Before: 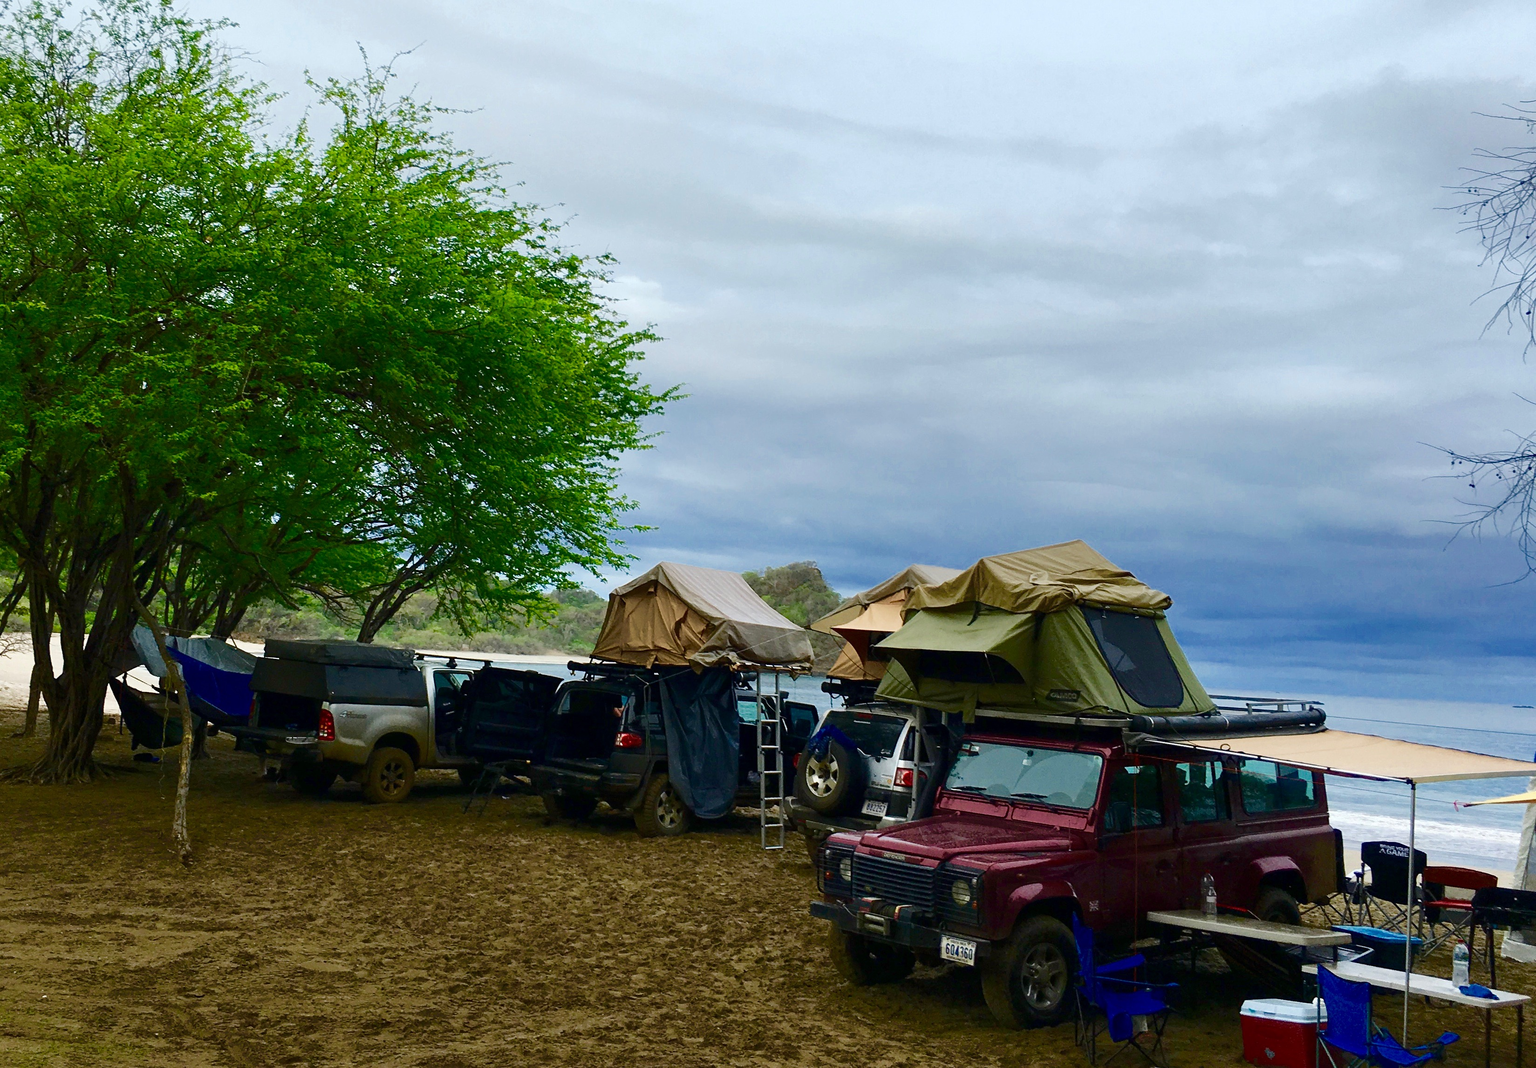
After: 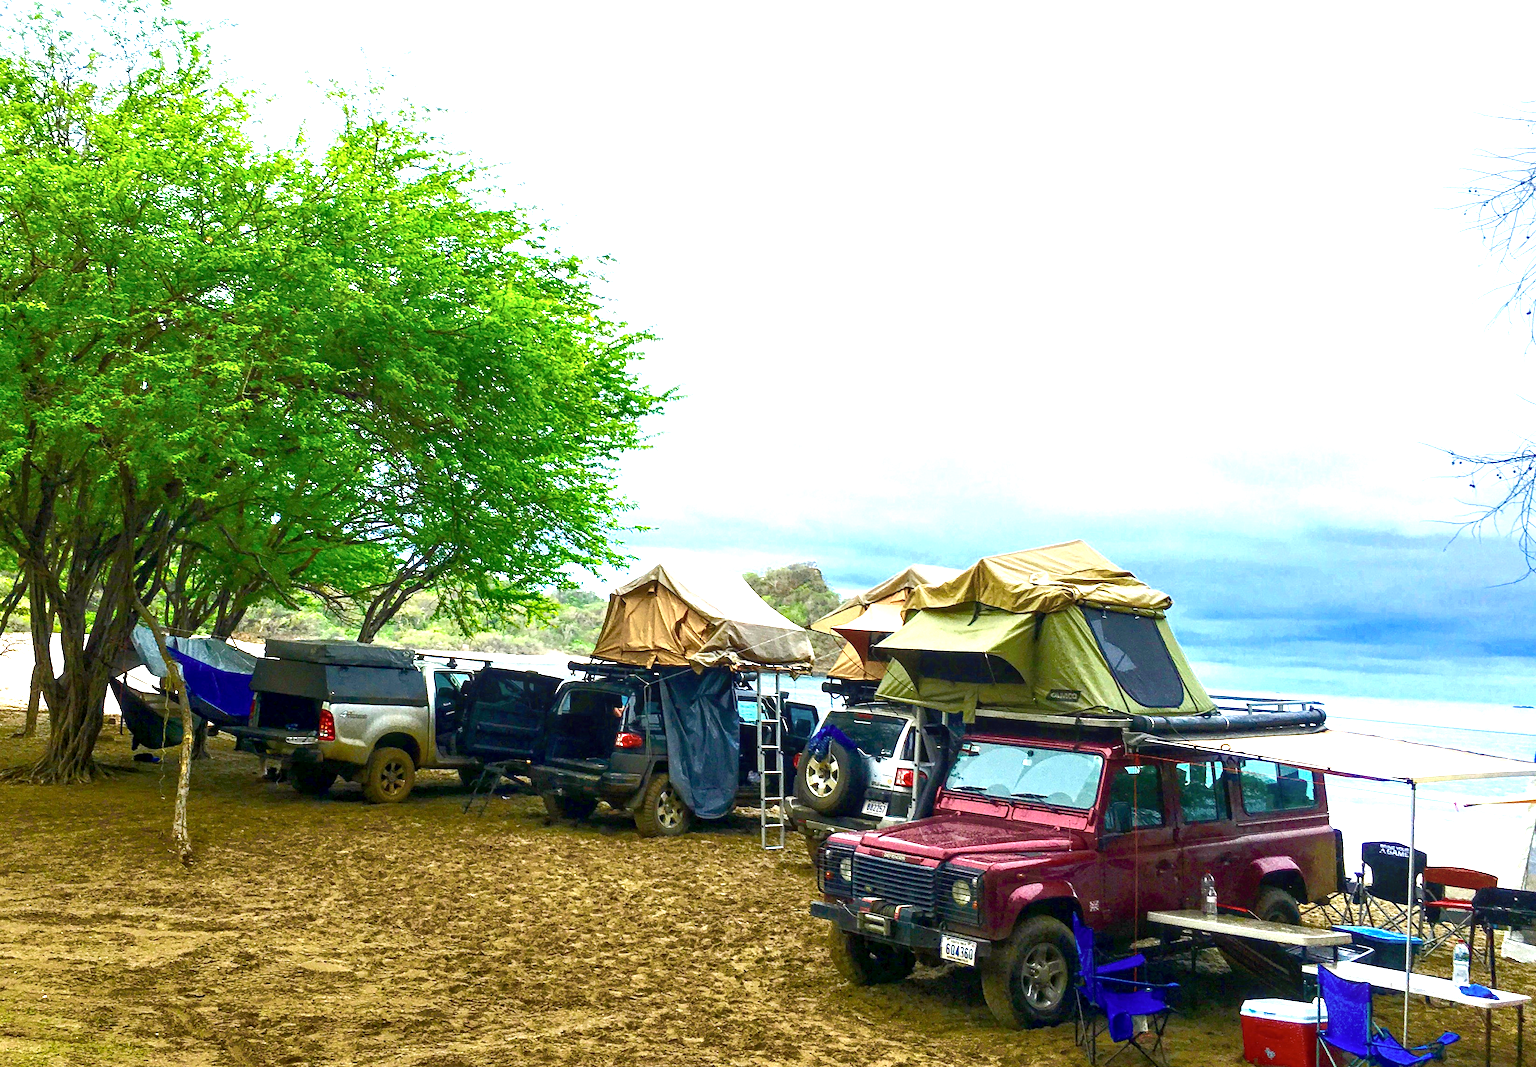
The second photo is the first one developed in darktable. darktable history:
exposure: black level correction 0.001, exposure 1.735 EV, compensate highlight preservation false
local contrast: on, module defaults
